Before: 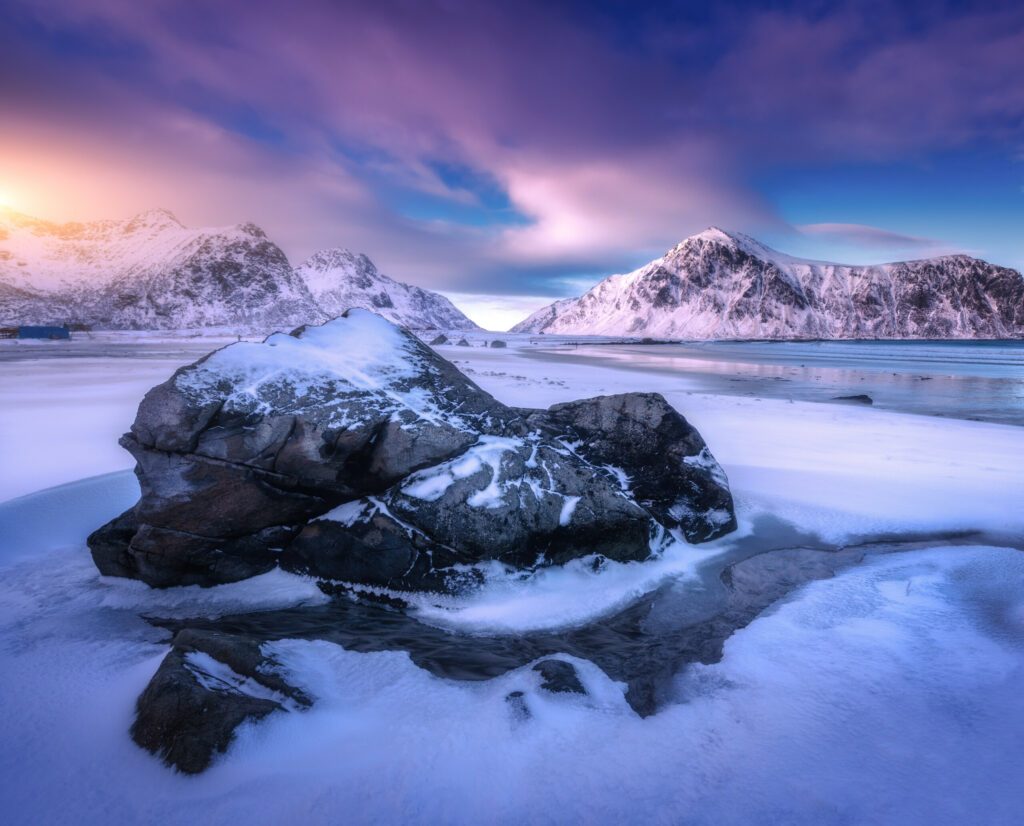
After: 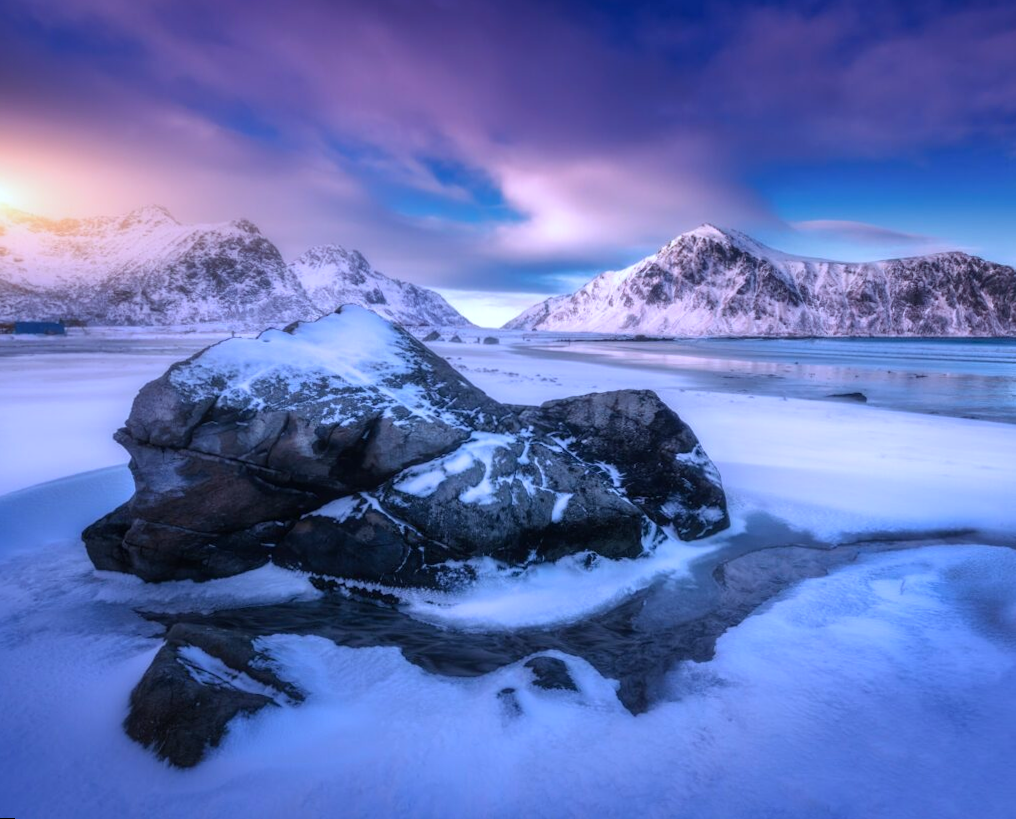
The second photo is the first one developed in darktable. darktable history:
rotate and perspective: rotation 0.192°, lens shift (horizontal) -0.015, crop left 0.005, crop right 0.996, crop top 0.006, crop bottom 0.99
color calibration: x 0.37, y 0.382, temperature 4313.32 K
